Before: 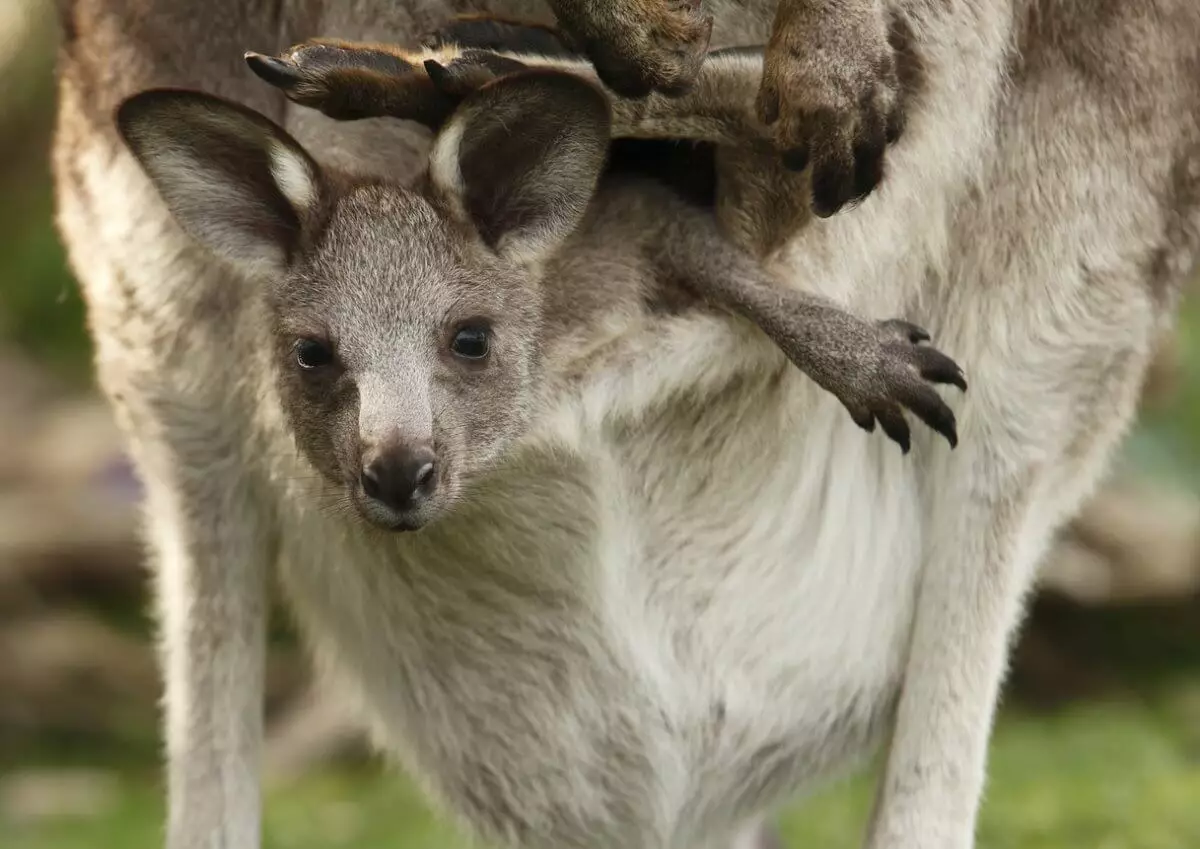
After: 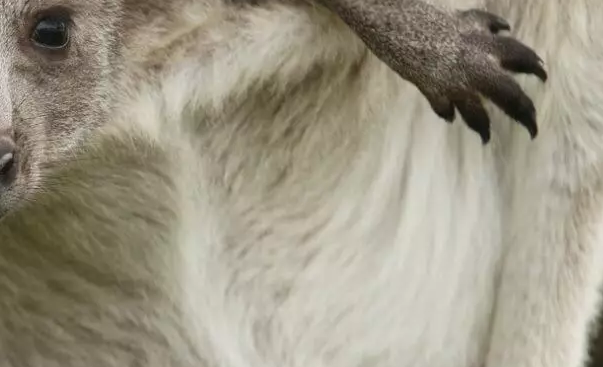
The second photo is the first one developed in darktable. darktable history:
exposure: compensate exposure bias true, compensate highlight preservation false
crop: left 35.03%, top 36.625%, right 14.663%, bottom 20.057%
